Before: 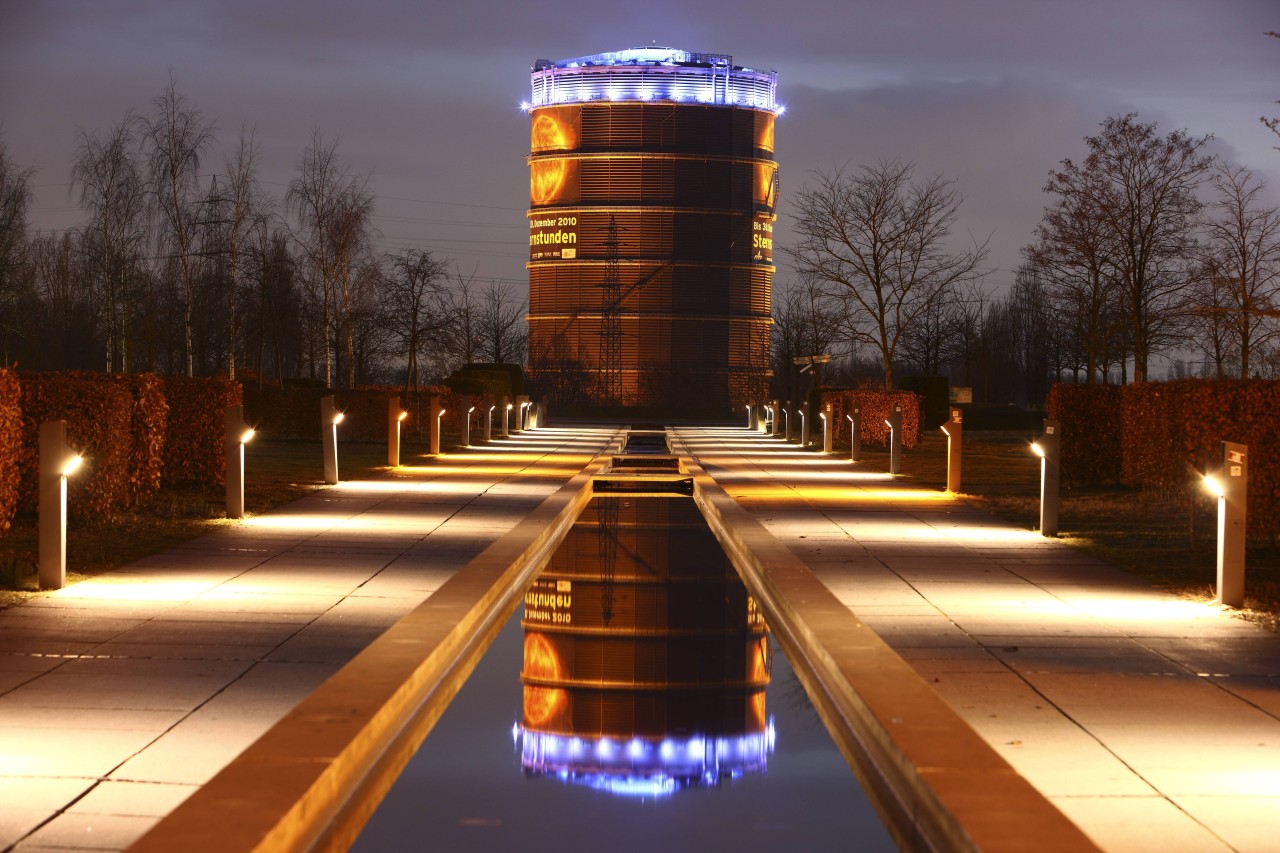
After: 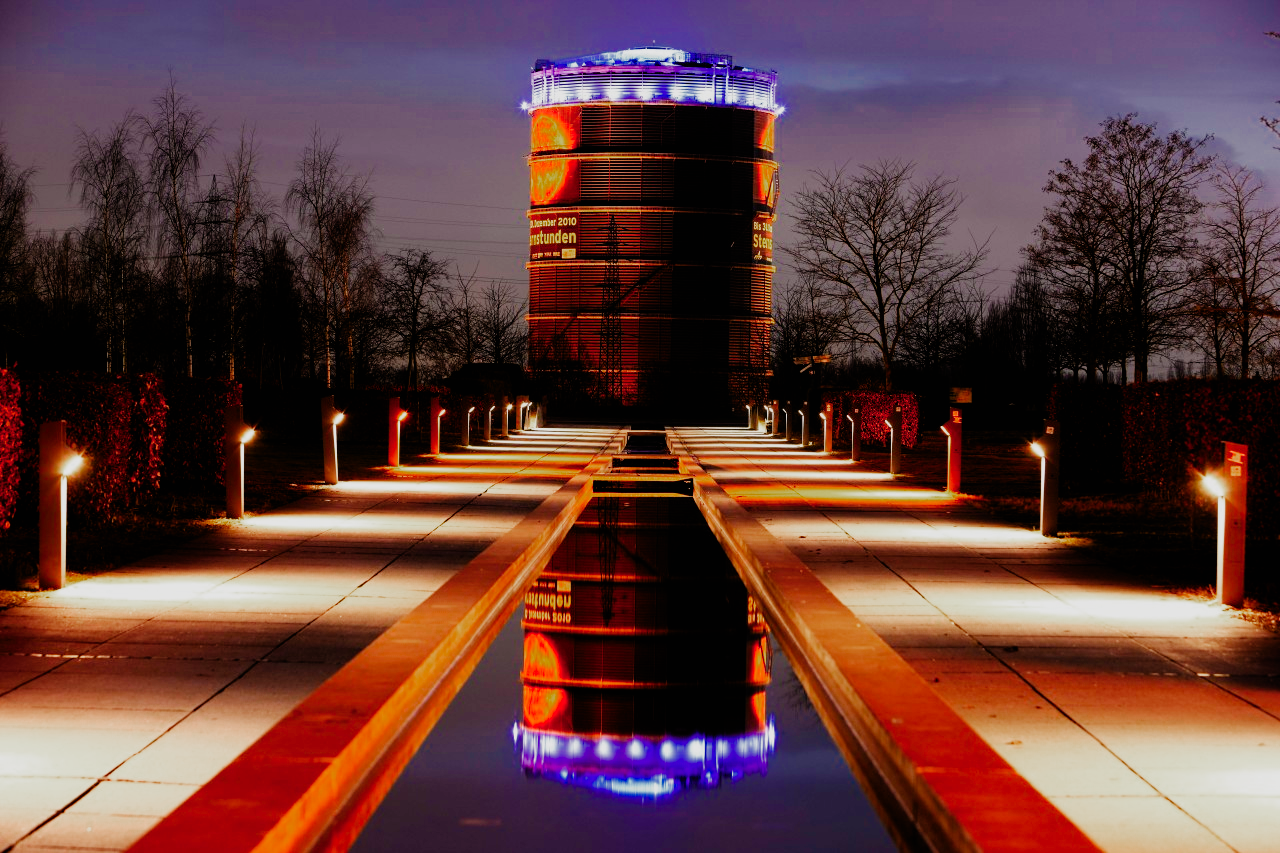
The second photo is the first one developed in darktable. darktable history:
color zones: curves: ch0 [(0, 0.553) (0.123, 0.58) (0.23, 0.419) (0.468, 0.155) (0.605, 0.132) (0.723, 0.063) (0.833, 0.172) (0.921, 0.468)]; ch1 [(0.025, 0.645) (0.229, 0.584) (0.326, 0.551) (0.537, 0.446) (0.599, 0.911) (0.708, 1) (0.805, 0.944)]; ch2 [(0.086, 0.468) (0.254, 0.464) (0.638, 0.564) (0.702, 0.592) (0.768, 0.564)]
filmic rgb: black relative exposure -5.14 EV, white relative exposure 3.98 EV, hardness 2.89, contrast 1.296, add noise in highlights 0.001, preserve chrominance no, color science v3 (2019), use custom middle-gray values true, contrast in highlights soft
